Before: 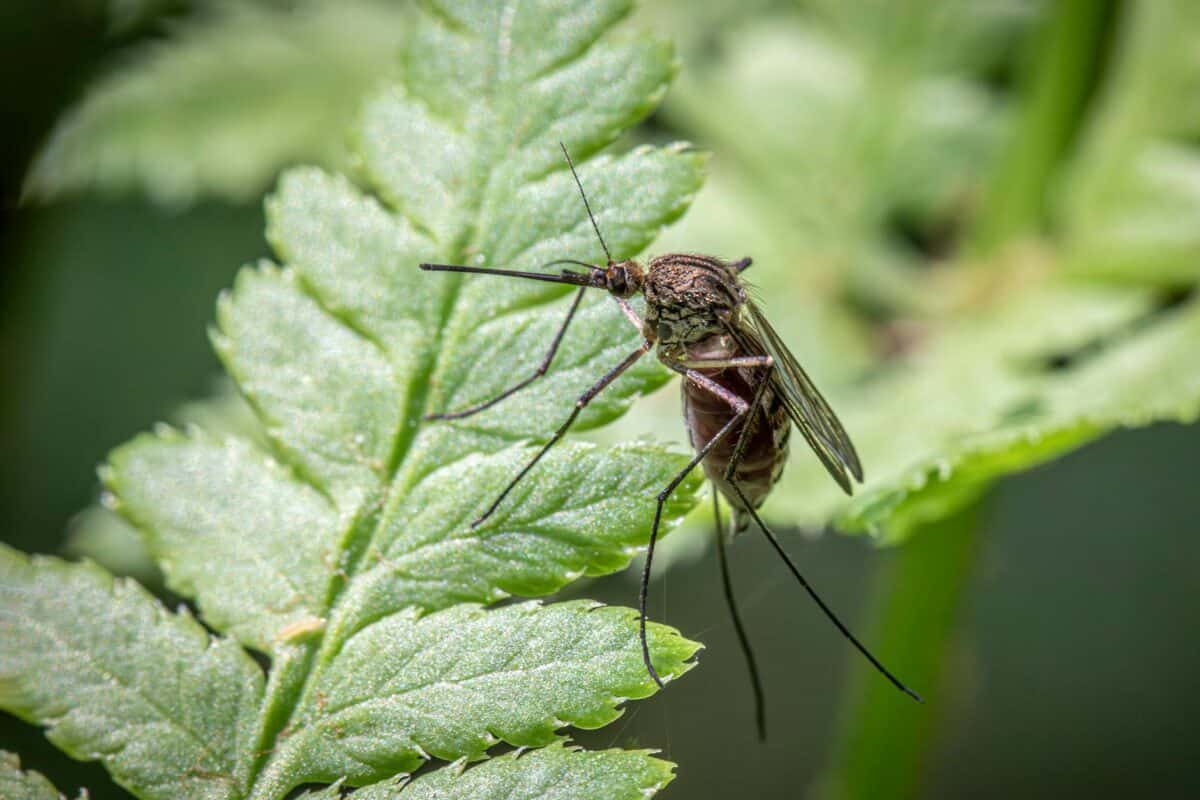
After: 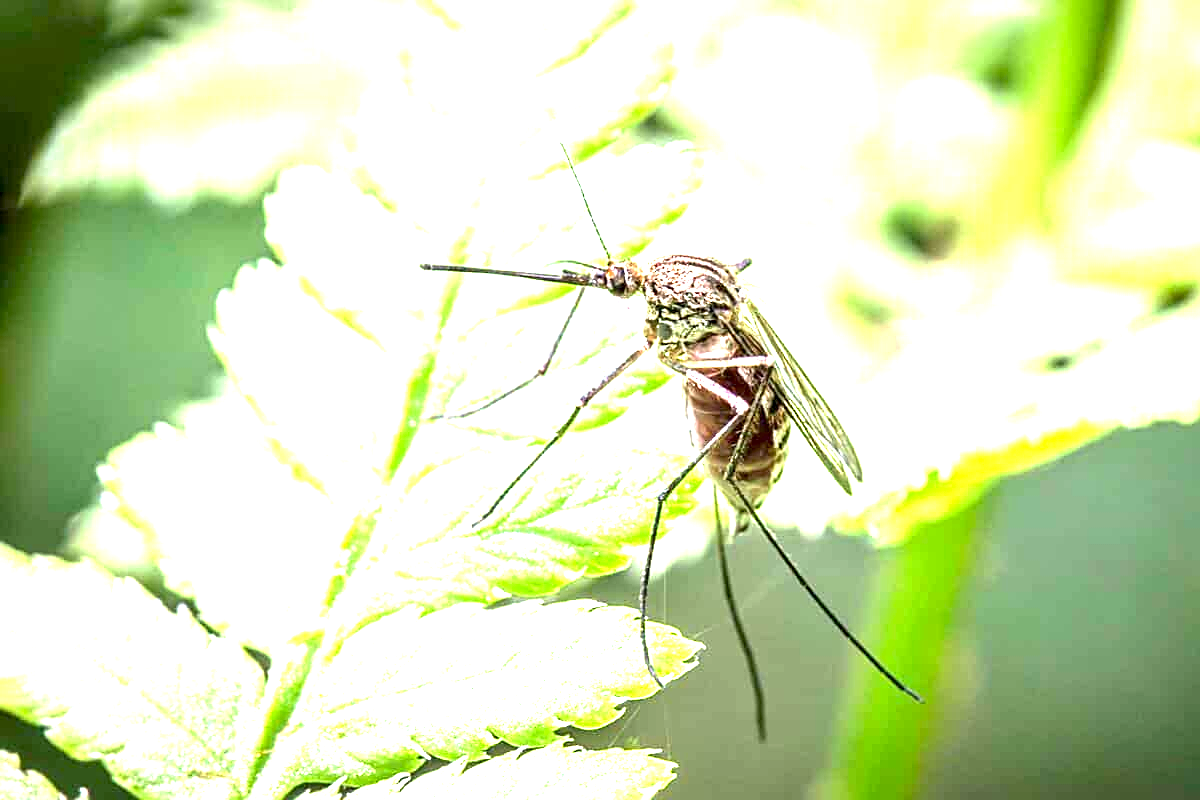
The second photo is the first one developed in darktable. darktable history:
sharpen: on, module defaults
exposure: black level correction 0.001, exposure 2.607 EV, compensate exposure bias true, compensate highlight preservation false
